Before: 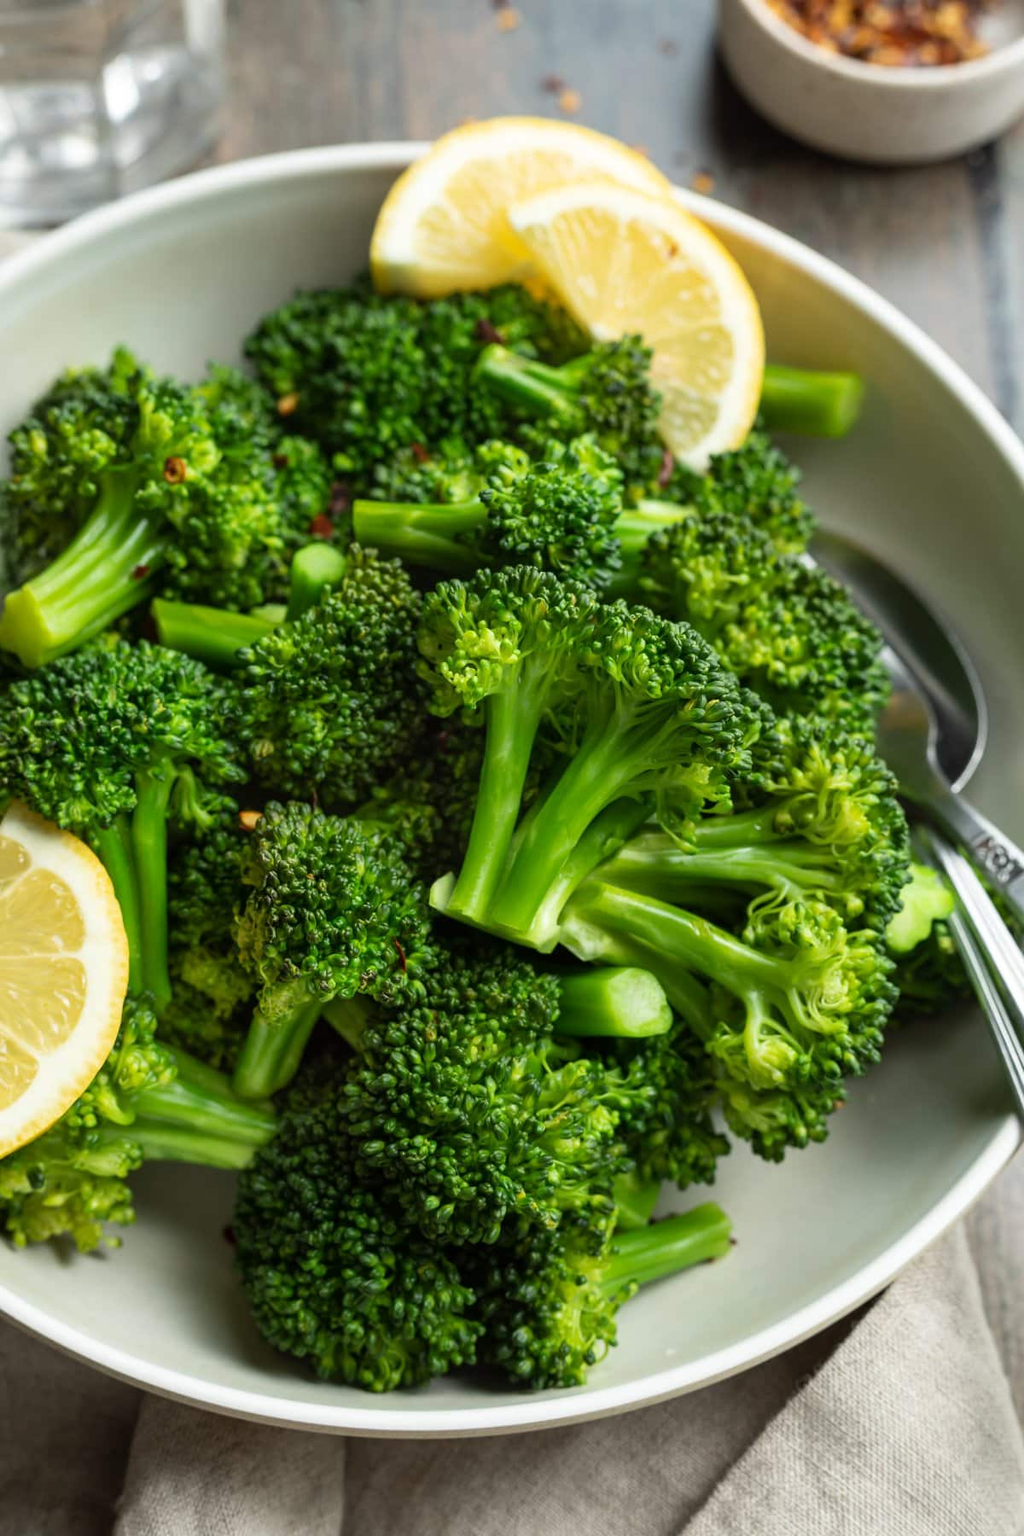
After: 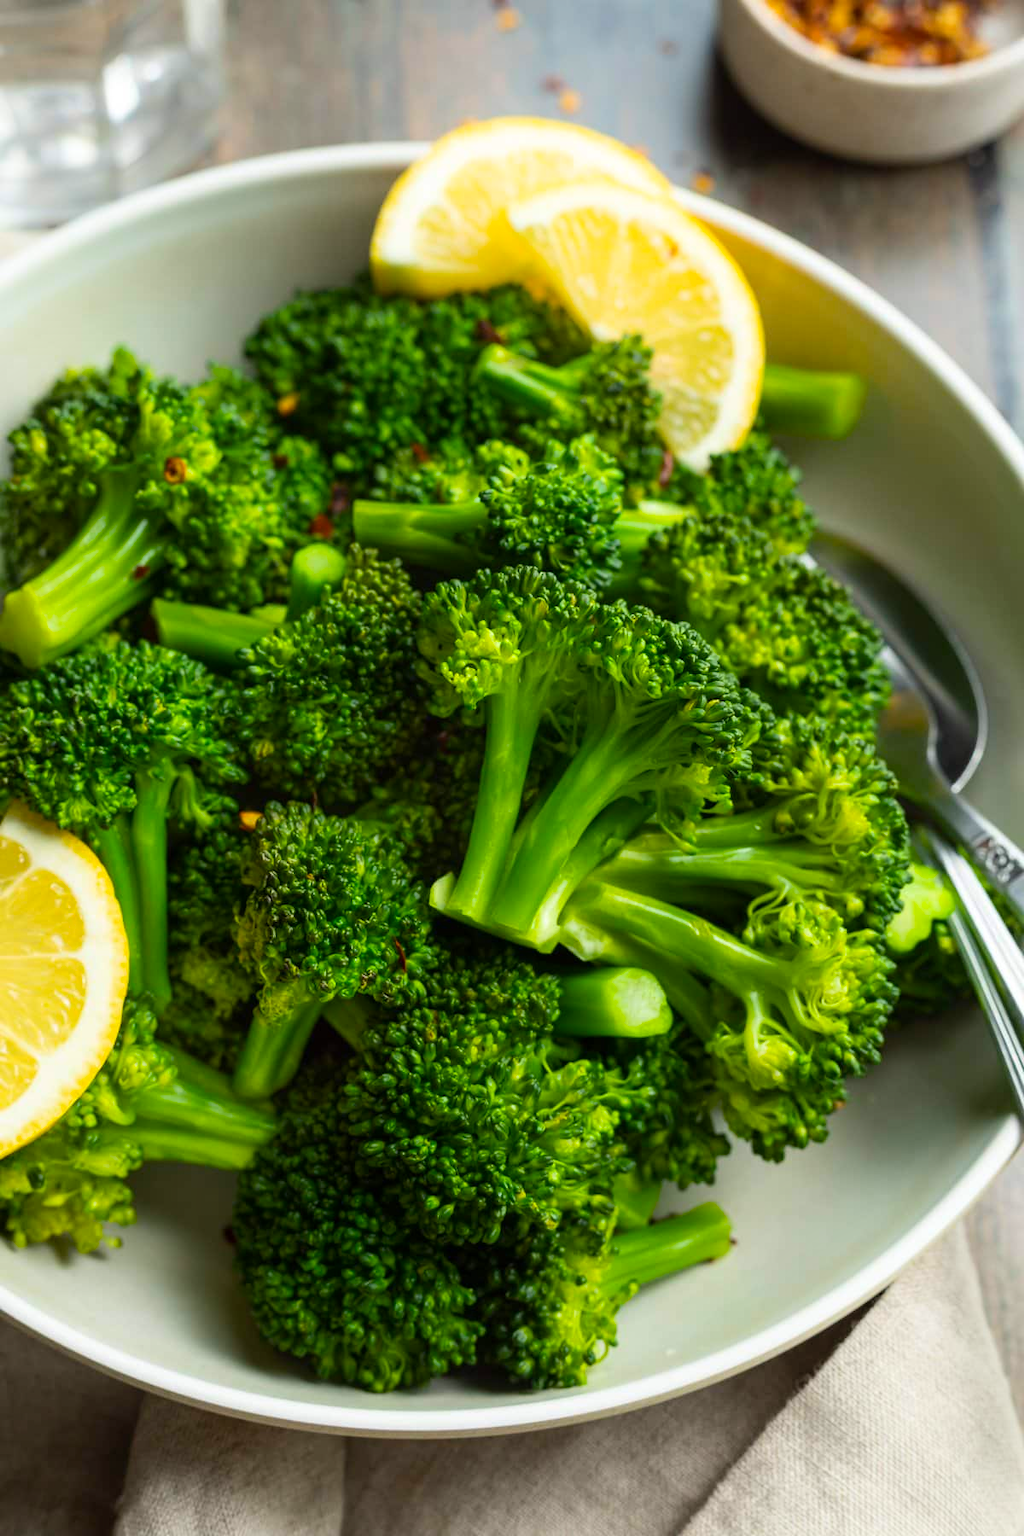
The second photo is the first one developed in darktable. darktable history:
shadows and highlights: shadows -39.34, highlights 63.09, soften with gaussian
color balance rgb: linear chroma grading › global chroma 24.955%, perceptual saturation grading › global saturation 0.713%, global vibrance 20%
